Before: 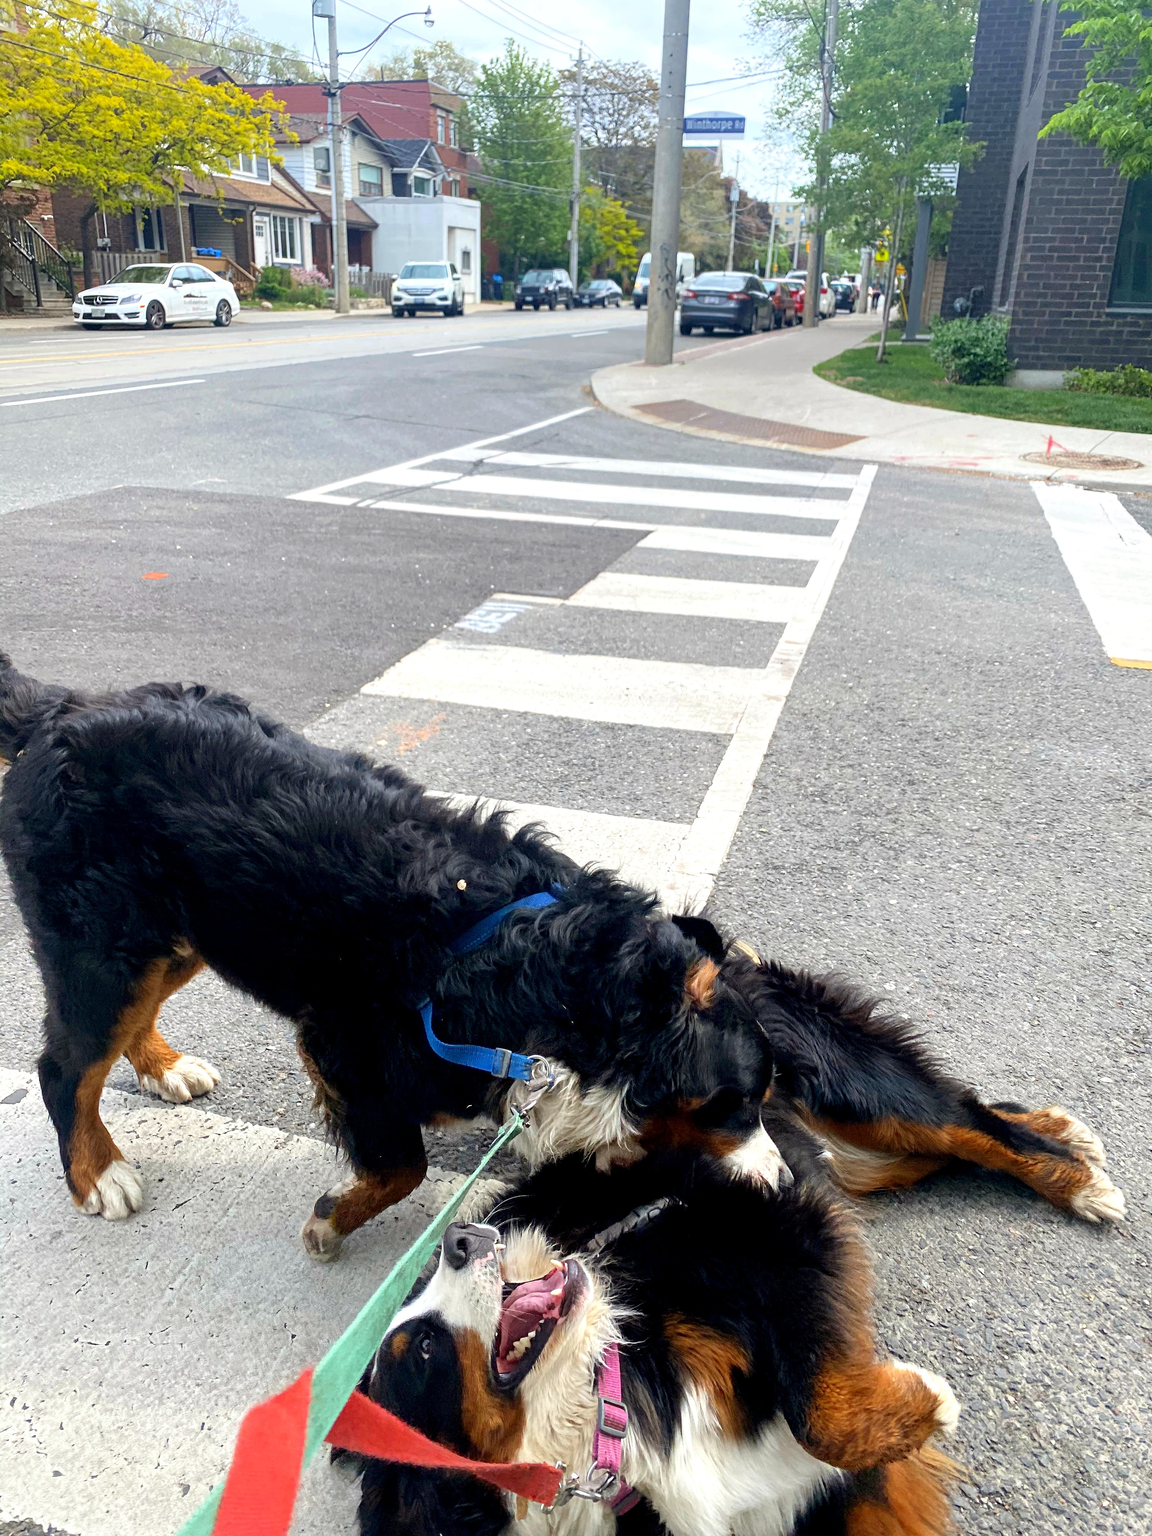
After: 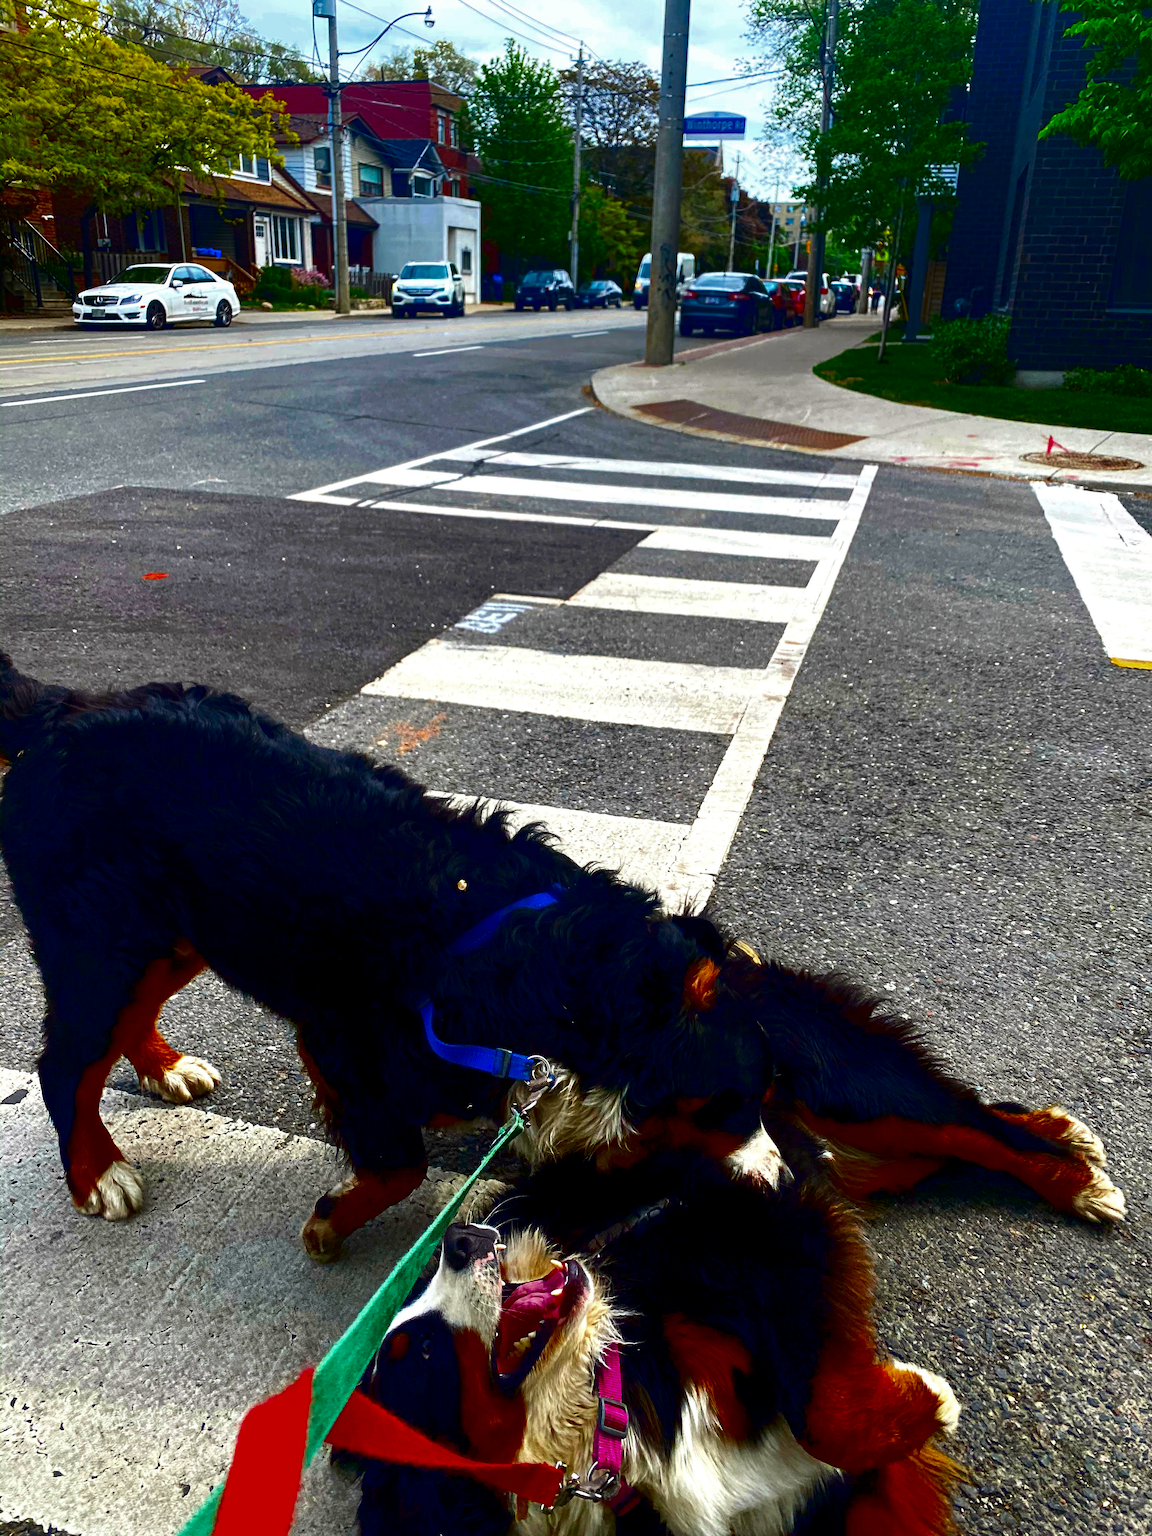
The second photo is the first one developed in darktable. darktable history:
contrast brightness saturation: brightness -0.981, saturation 0.996
